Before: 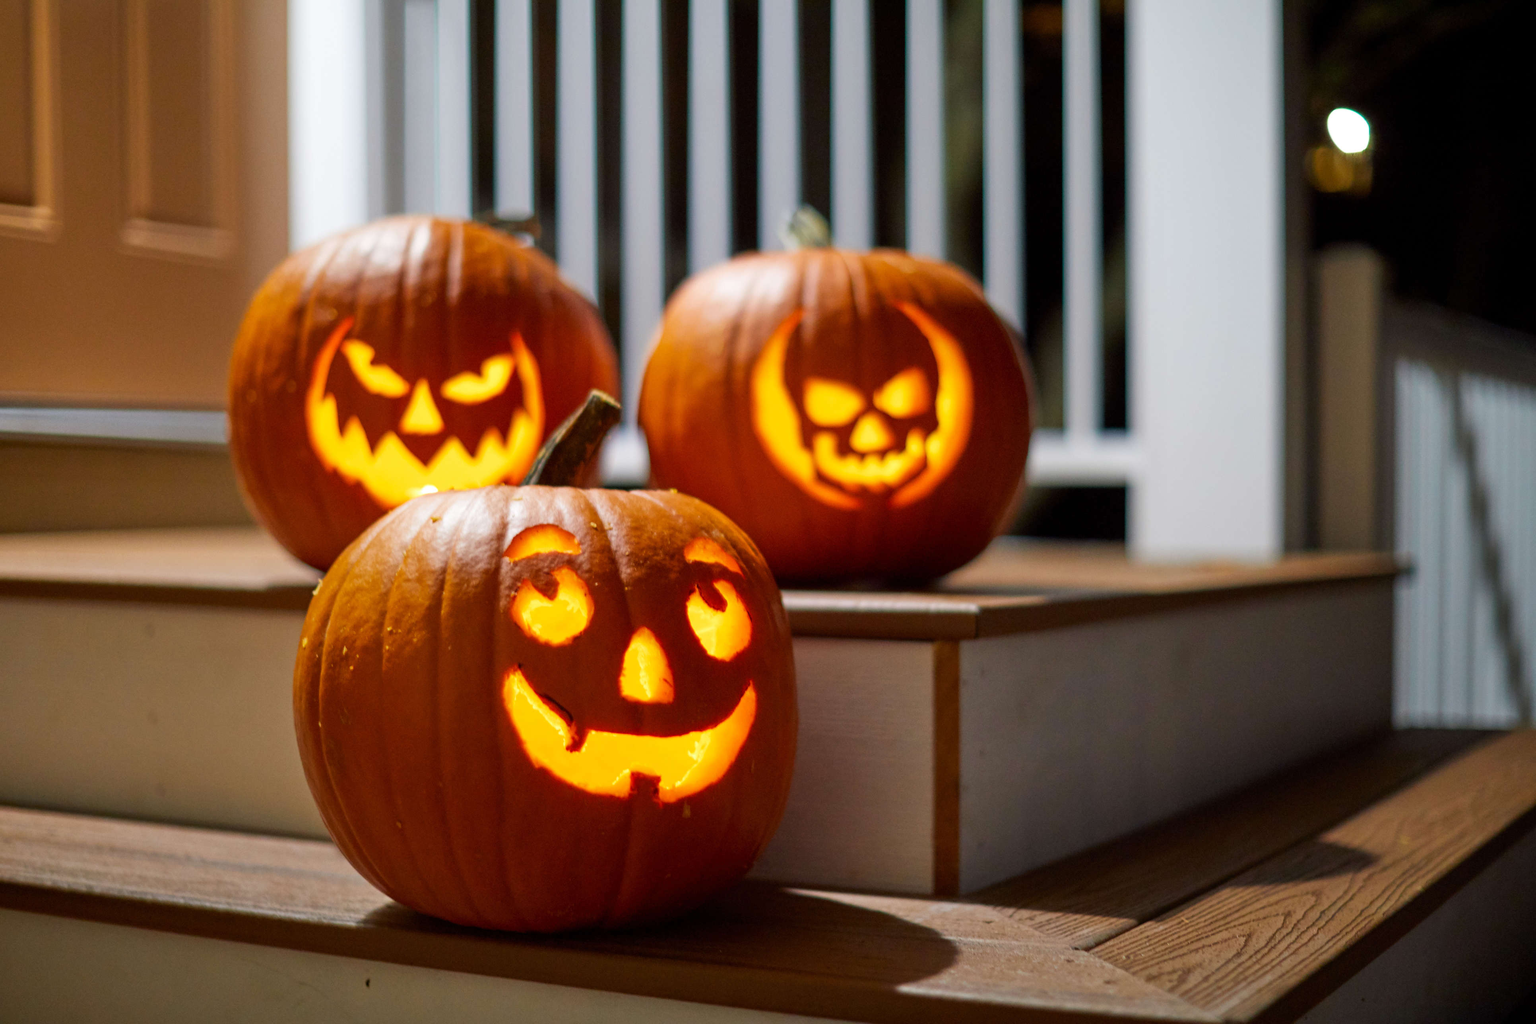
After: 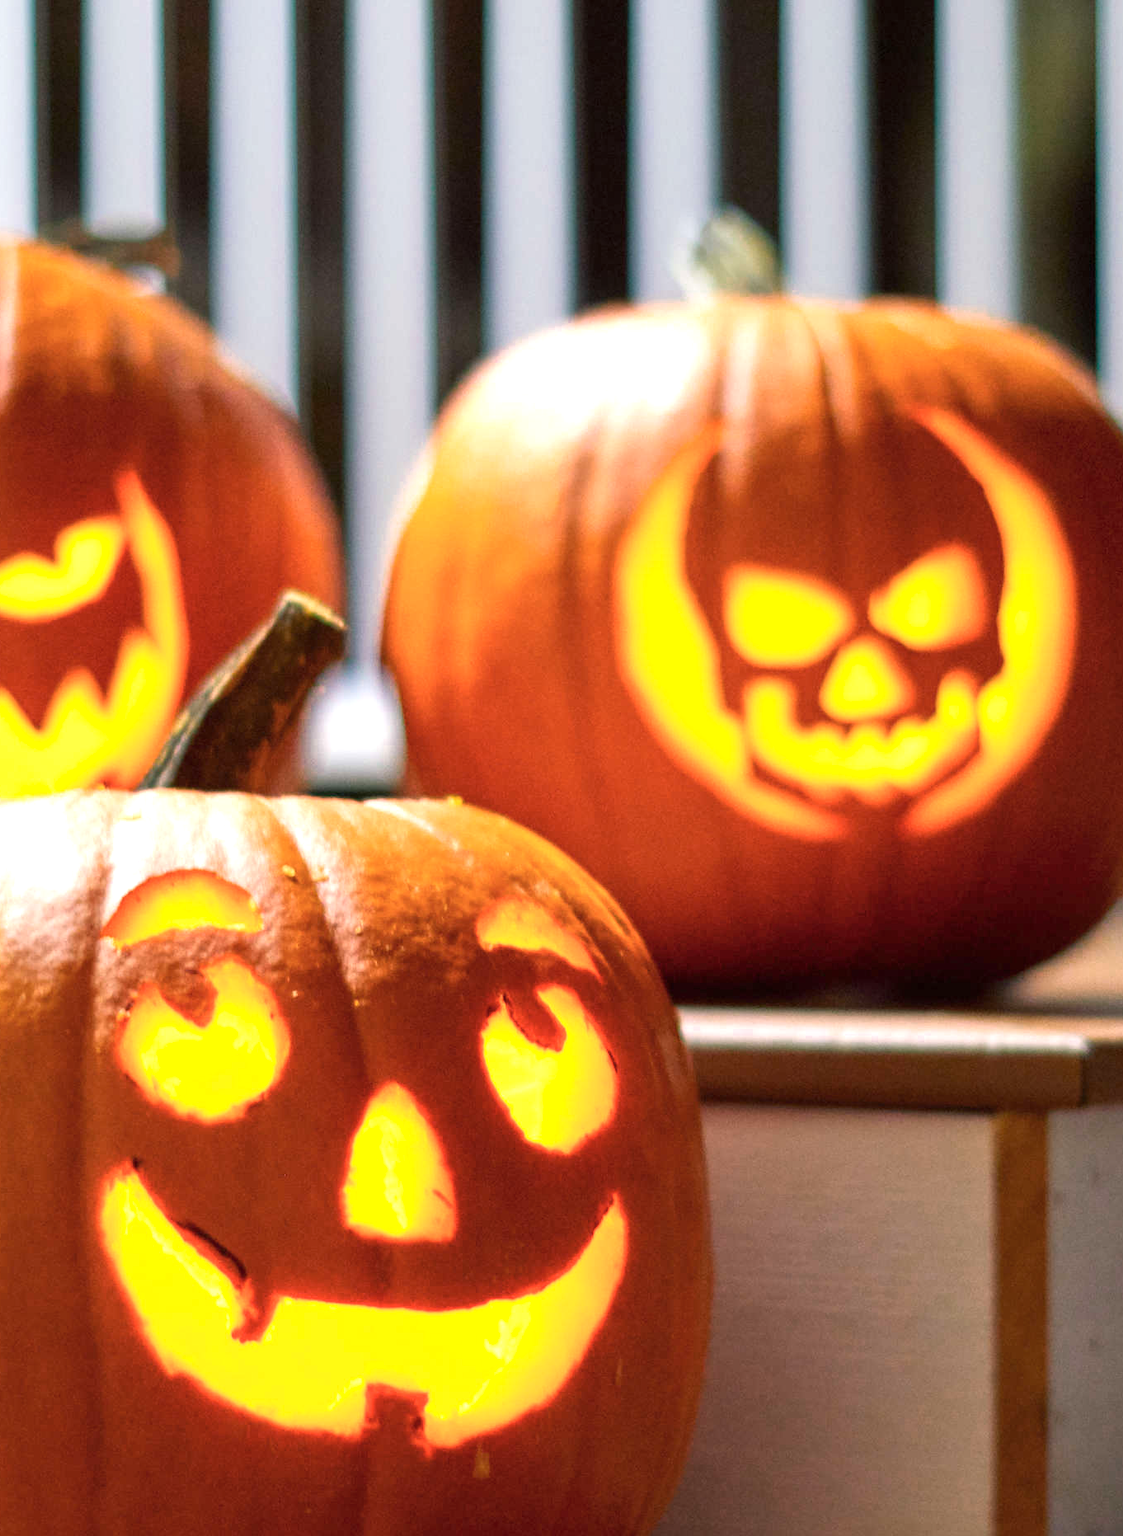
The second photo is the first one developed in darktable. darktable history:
crop and rotate: left 29.596%, top 10.273%, right 35.108%, bottom 17.396%
color zones: curves: ch0 [(0, 0.465) (0.092, 0.596) (0.289, 0.464) (0.429, 0.453) (0.571, 0.464) (0.714, 0.455) (0.857, 0.462) (1, 0.465)]
exposure: black level correction 0, exposure 0.692 EV, compensate highlight preservation false
